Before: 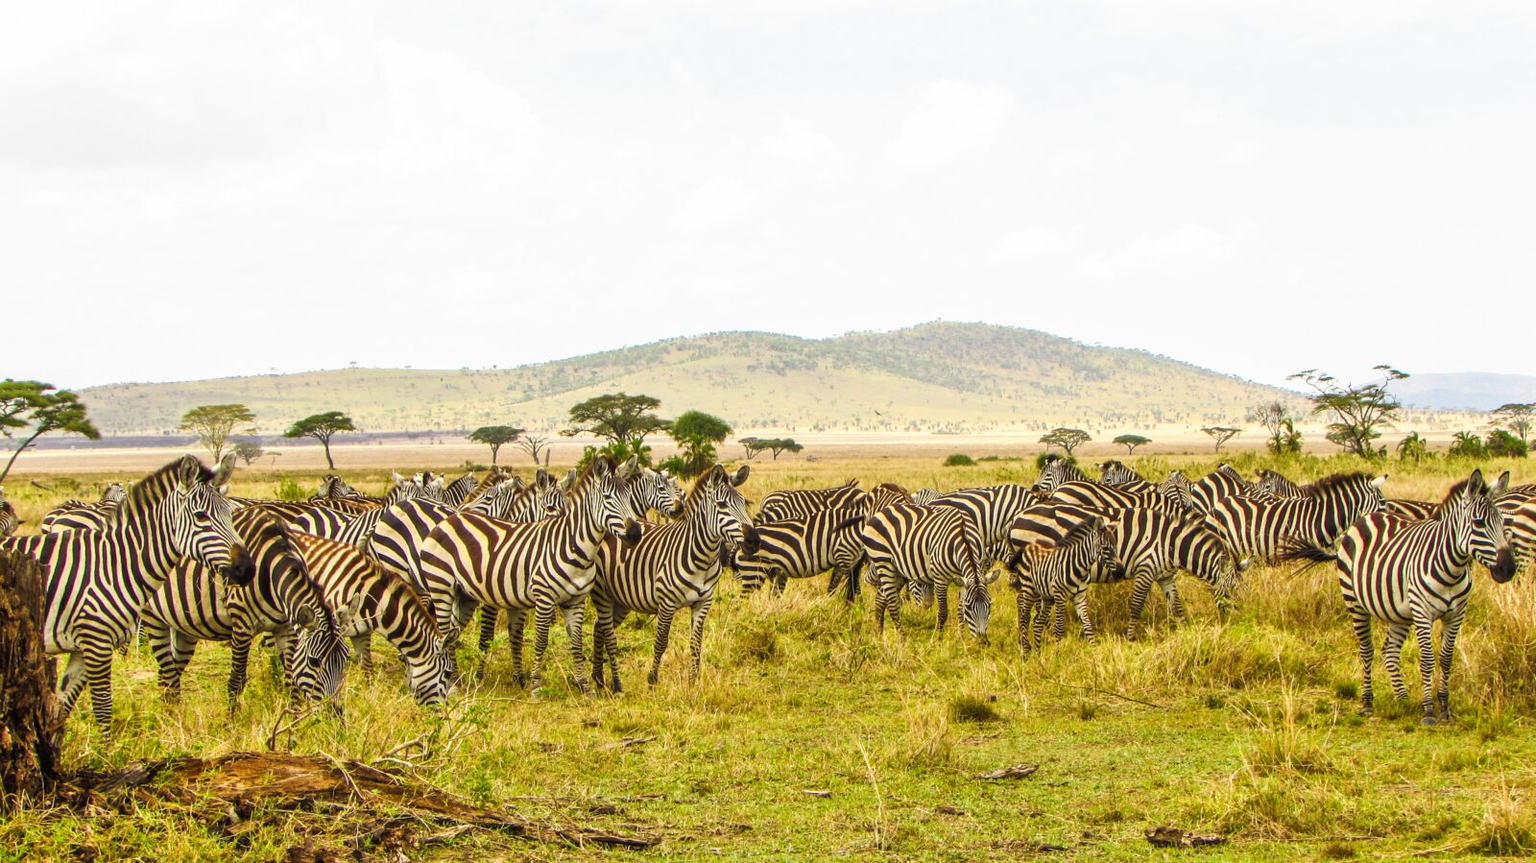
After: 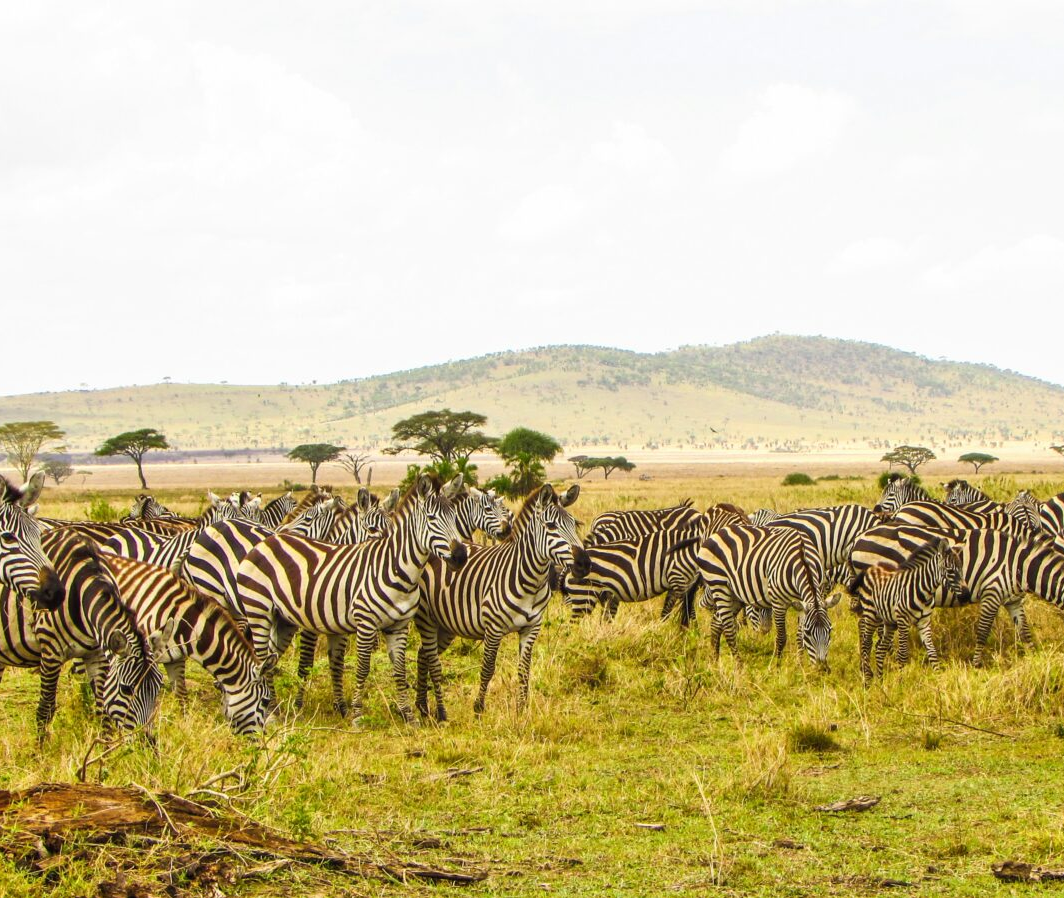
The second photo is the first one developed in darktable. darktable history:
crop and rotate: left 12.59%, right 20.856%
